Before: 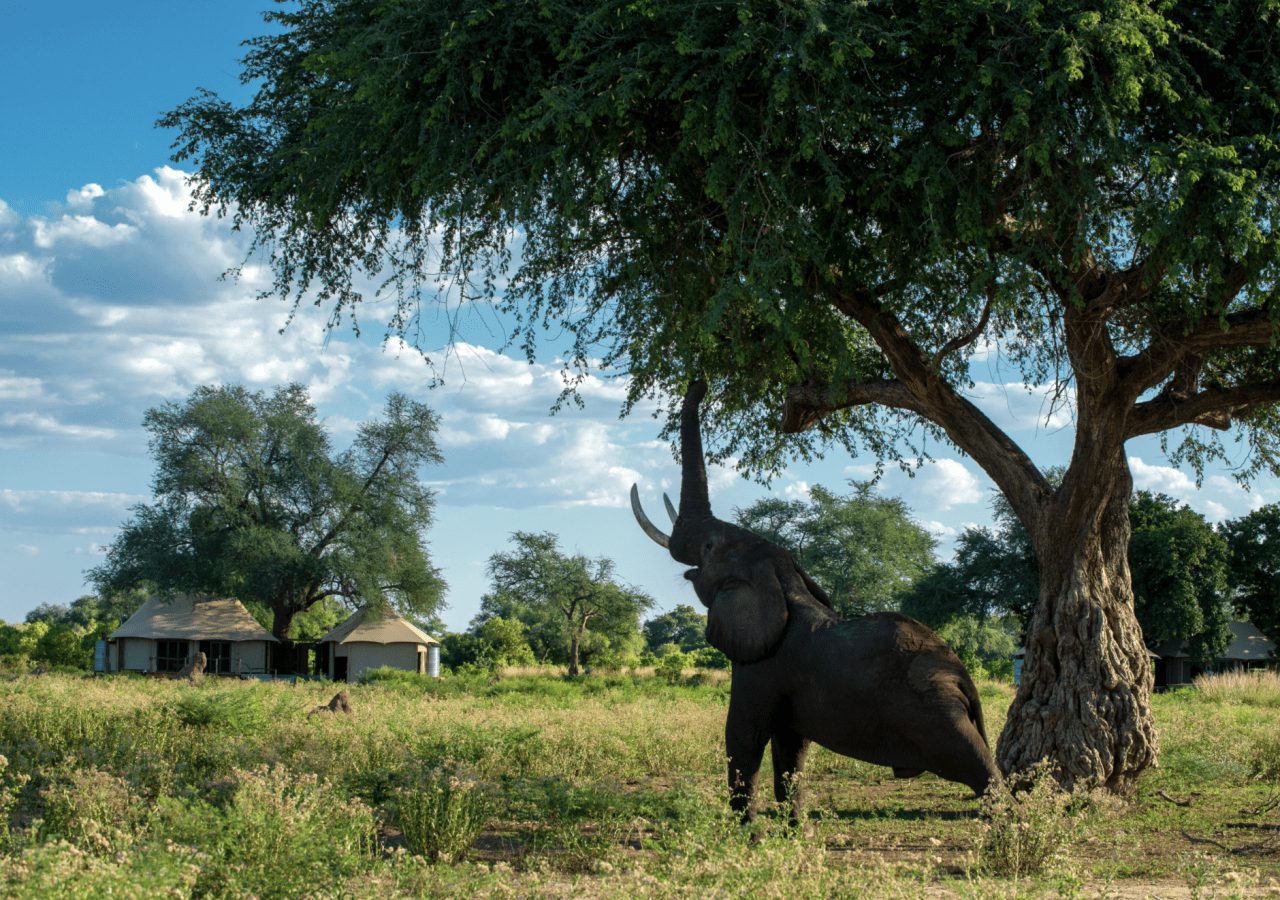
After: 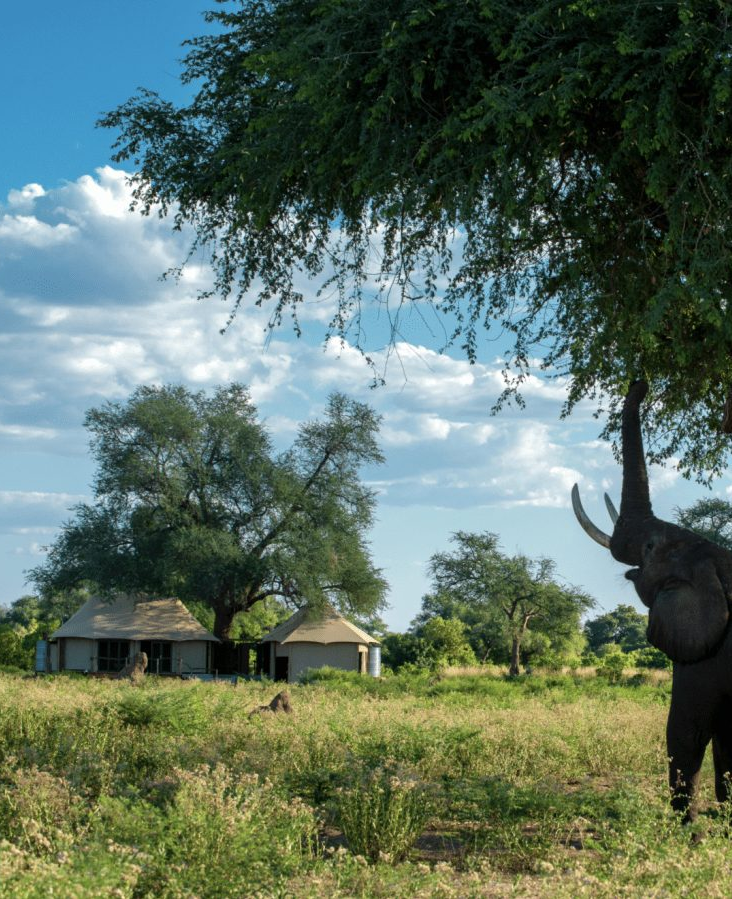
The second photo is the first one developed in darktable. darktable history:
crop: left 4.639%, right 38.157%
